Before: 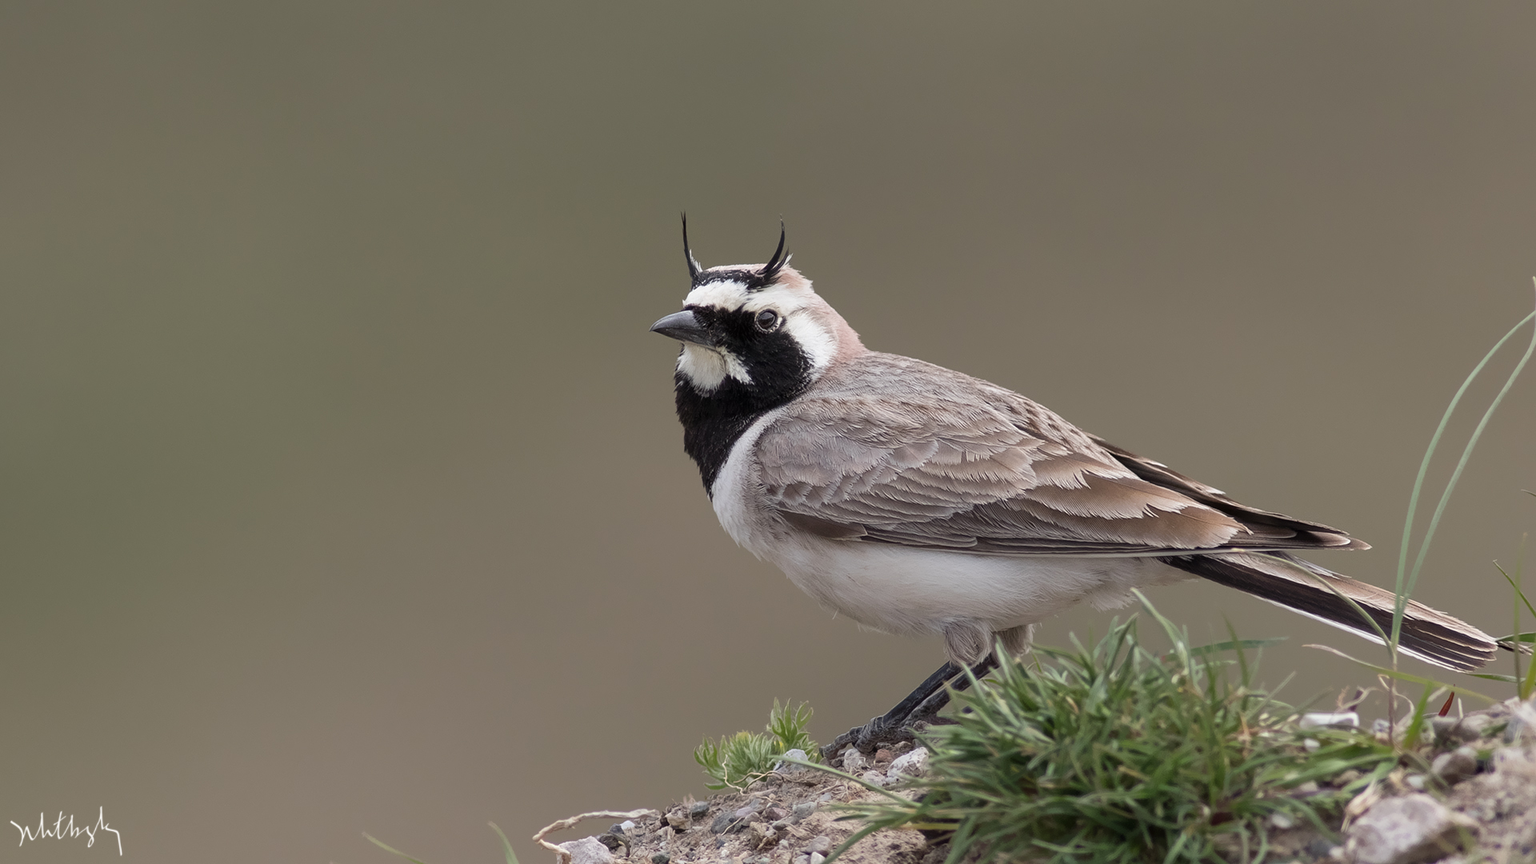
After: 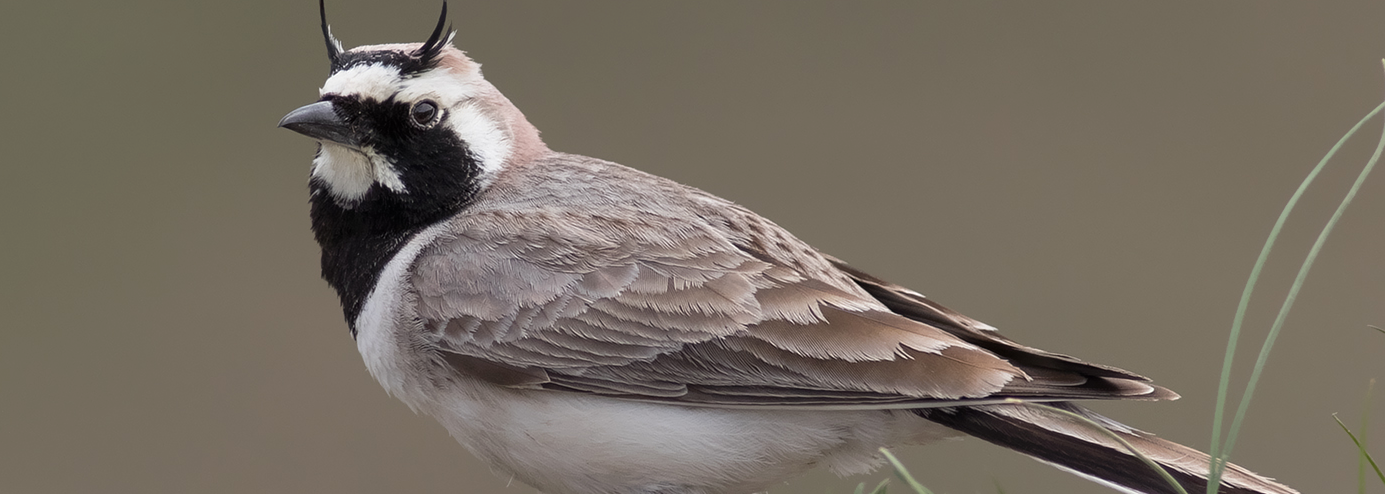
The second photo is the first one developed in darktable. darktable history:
crop and rotate: left 27.826%, top 26.681%, bottom 27.557%
base curve: curves: ch0 [(0, 0) (0.303, 0.277) (1, 1)], preserve colors none
